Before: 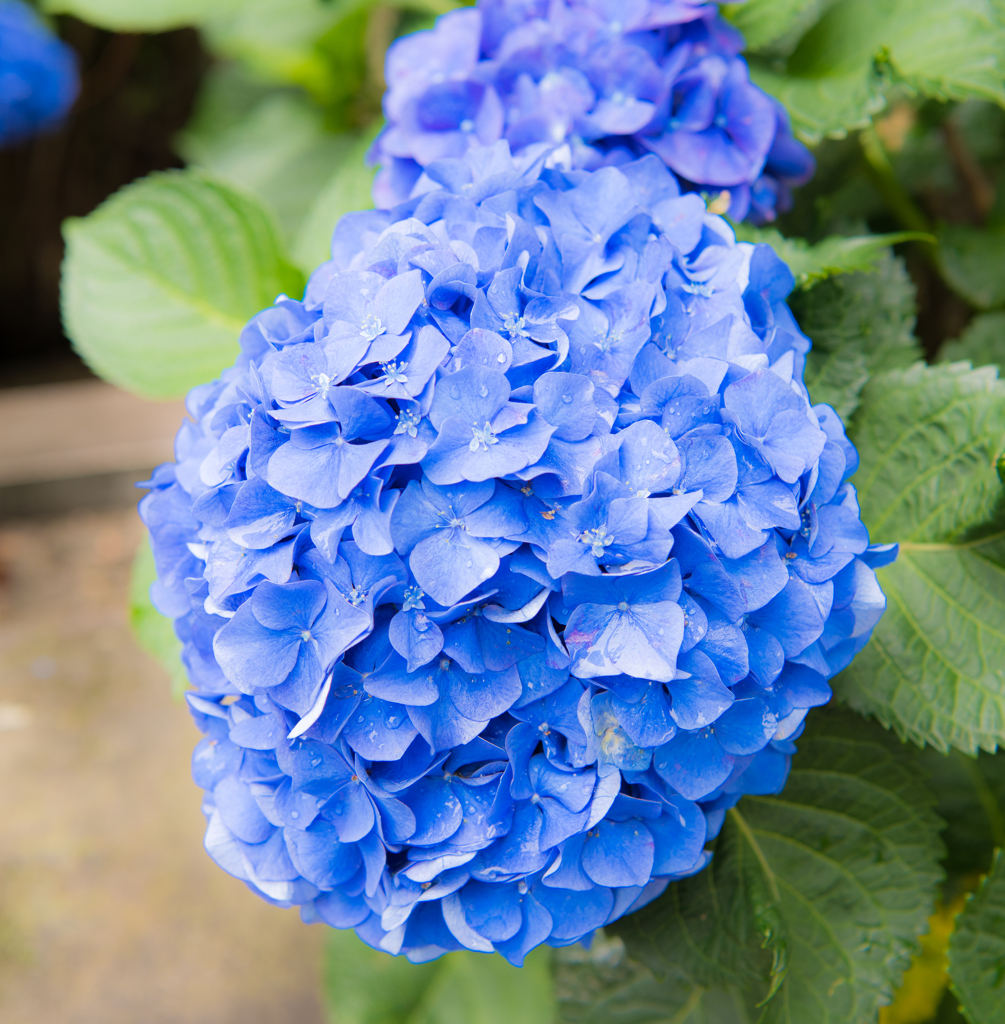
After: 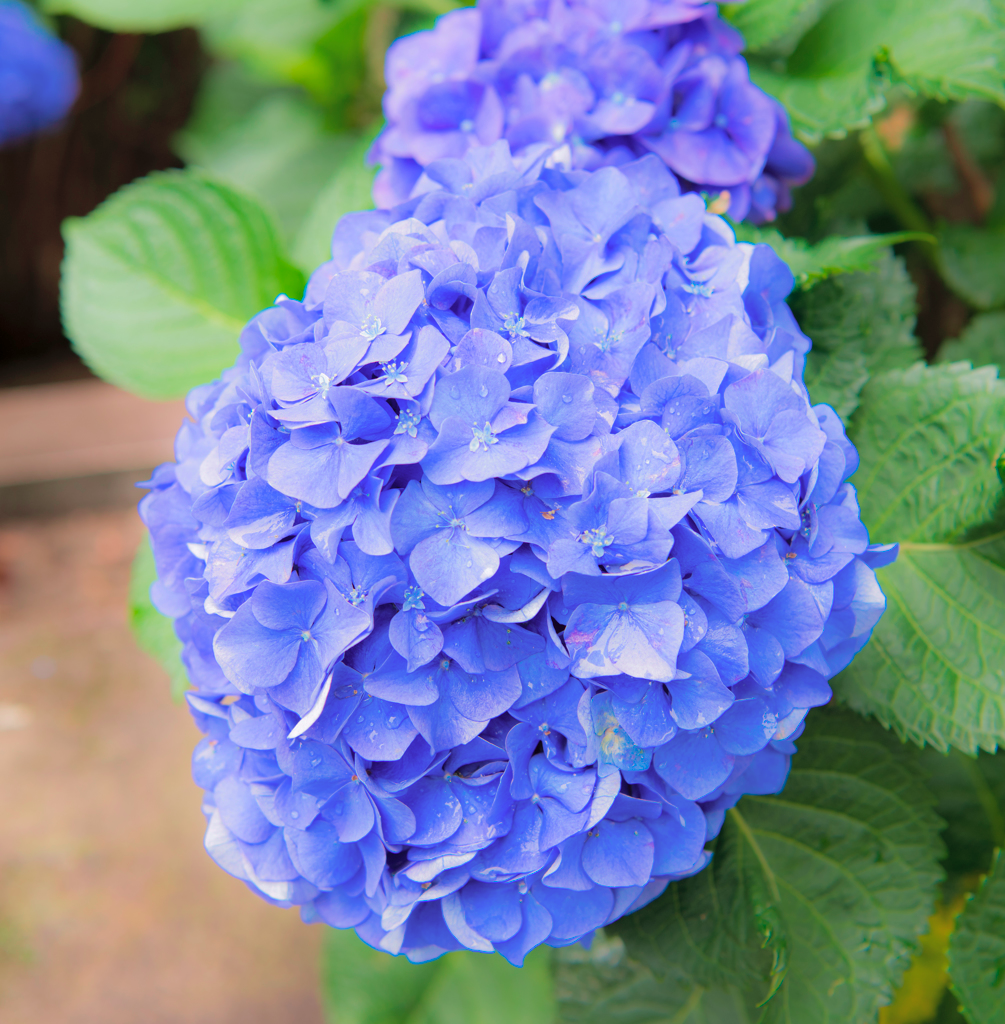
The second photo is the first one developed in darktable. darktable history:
tone curve: curves: ch0 [(0, 0) (0.045, 0.074) (0.883, 0.858) (1, 1)]; ch1 [(0, 0) (0.149, 0.074) (0.379, 0.327) (0.427, 0.401) (0.489, 0.479) (0.505, 0.515) (0.537, 0.573) (0.563, 0.599) (1, 1)]; ch2 [(0, 0) (0.307, 0.298) (0.388, 0.375) (0.443, 0.456) (0.485, 0.492) (1, 1)], color space Lab, independent channels, preserve colors none
